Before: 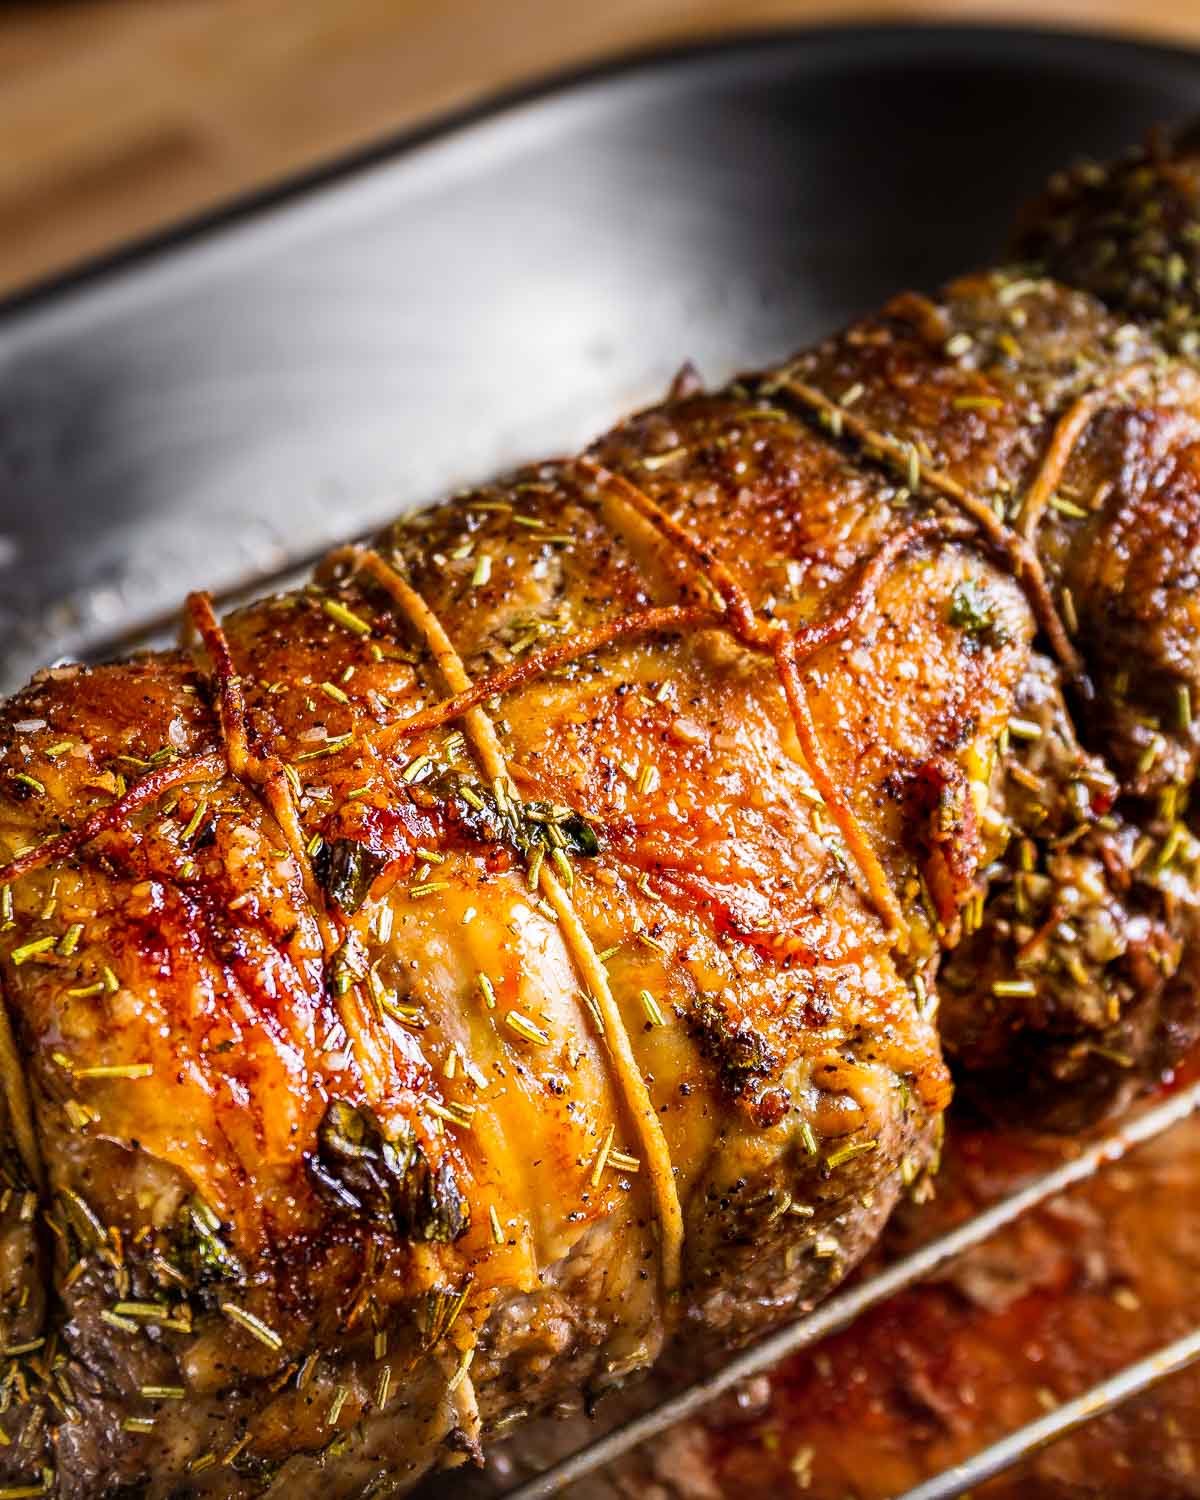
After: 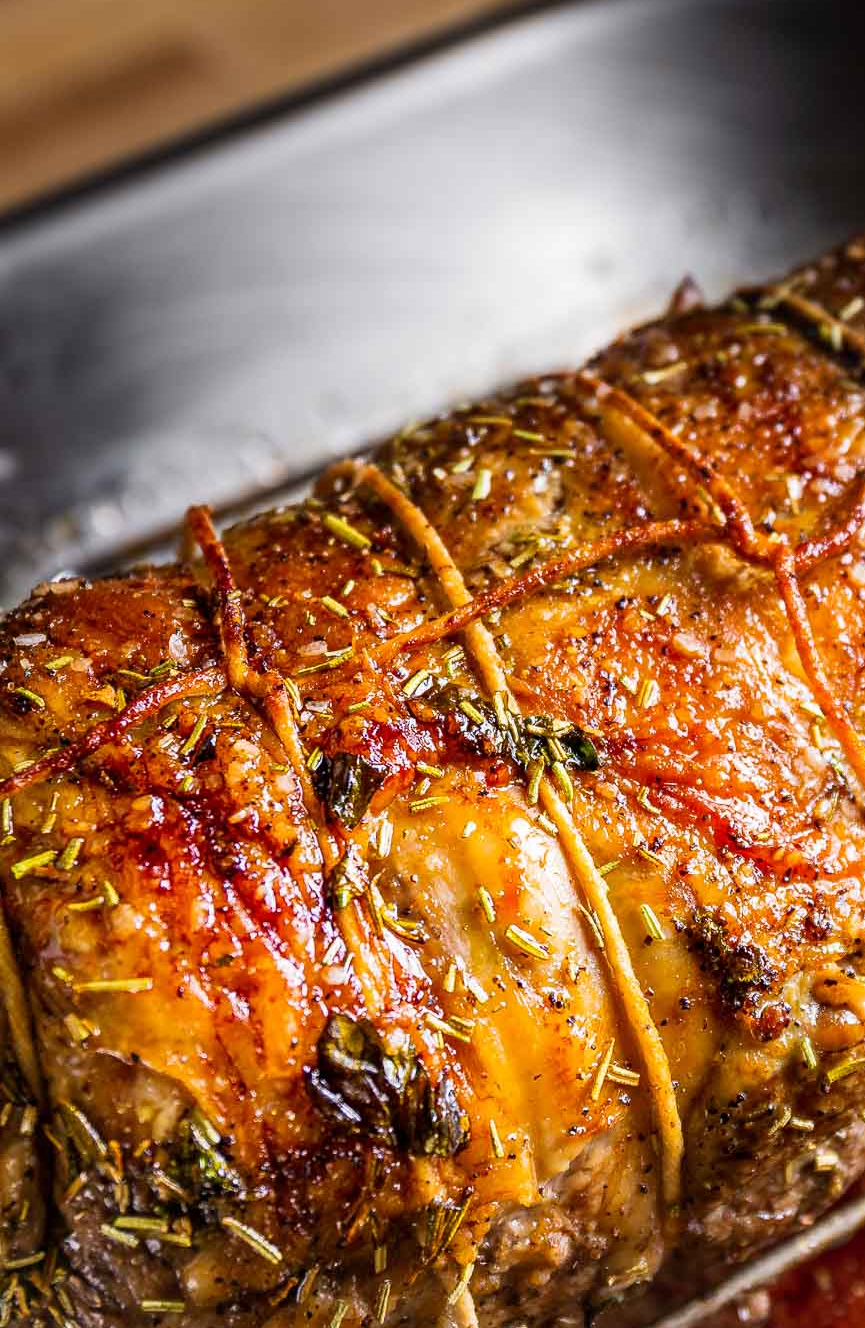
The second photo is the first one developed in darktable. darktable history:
crop: top 5.74%, right 27.836%, bottom 5.693%
